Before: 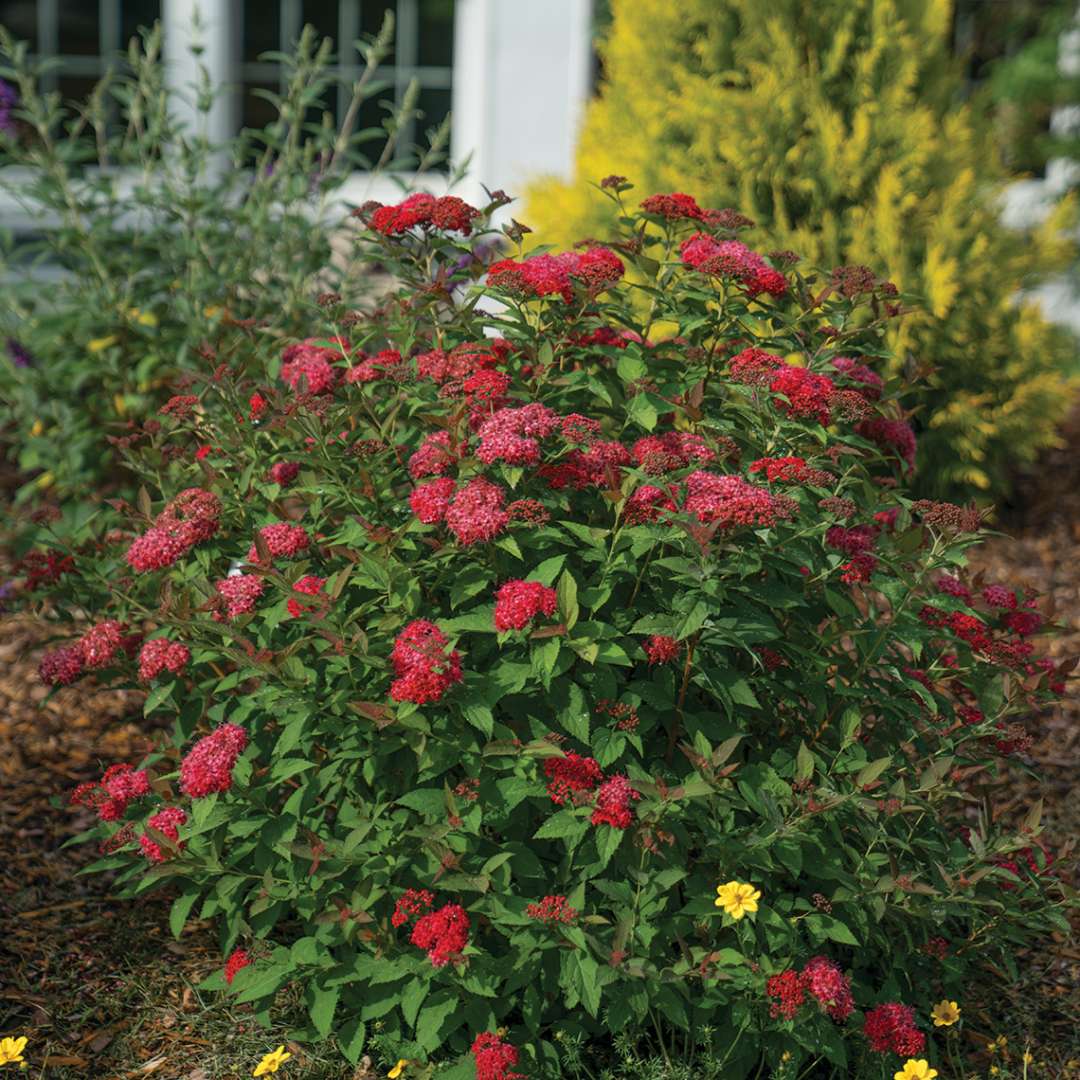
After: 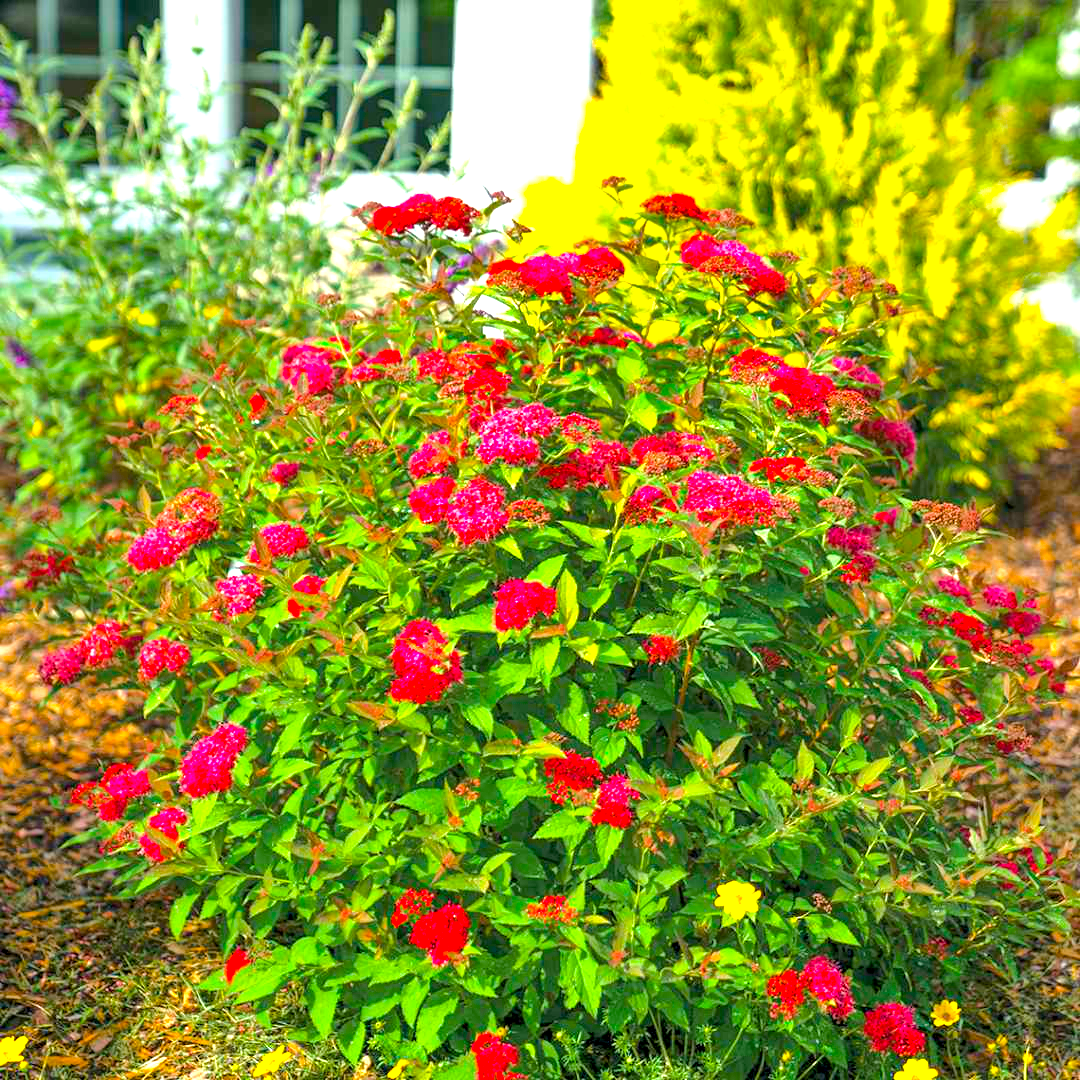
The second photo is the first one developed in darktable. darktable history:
exposure: black level correction 0.001, exposure 1.996 EV, compensate highlight preservation false
shadows and highlights: radius 126.52, shadows 30.52, highlights -30.73, highlights color adjustment 45.88%, low approximation 0.01, soften with gaussian
color balance rgb: perceptual saturation grading › global saturation 74.924%, perceptual saturation grading › shadows -29.623%, perceptual brilliance grading › mid-tones 10.268%, perceptual brilliance grading › shadows 14.506%
